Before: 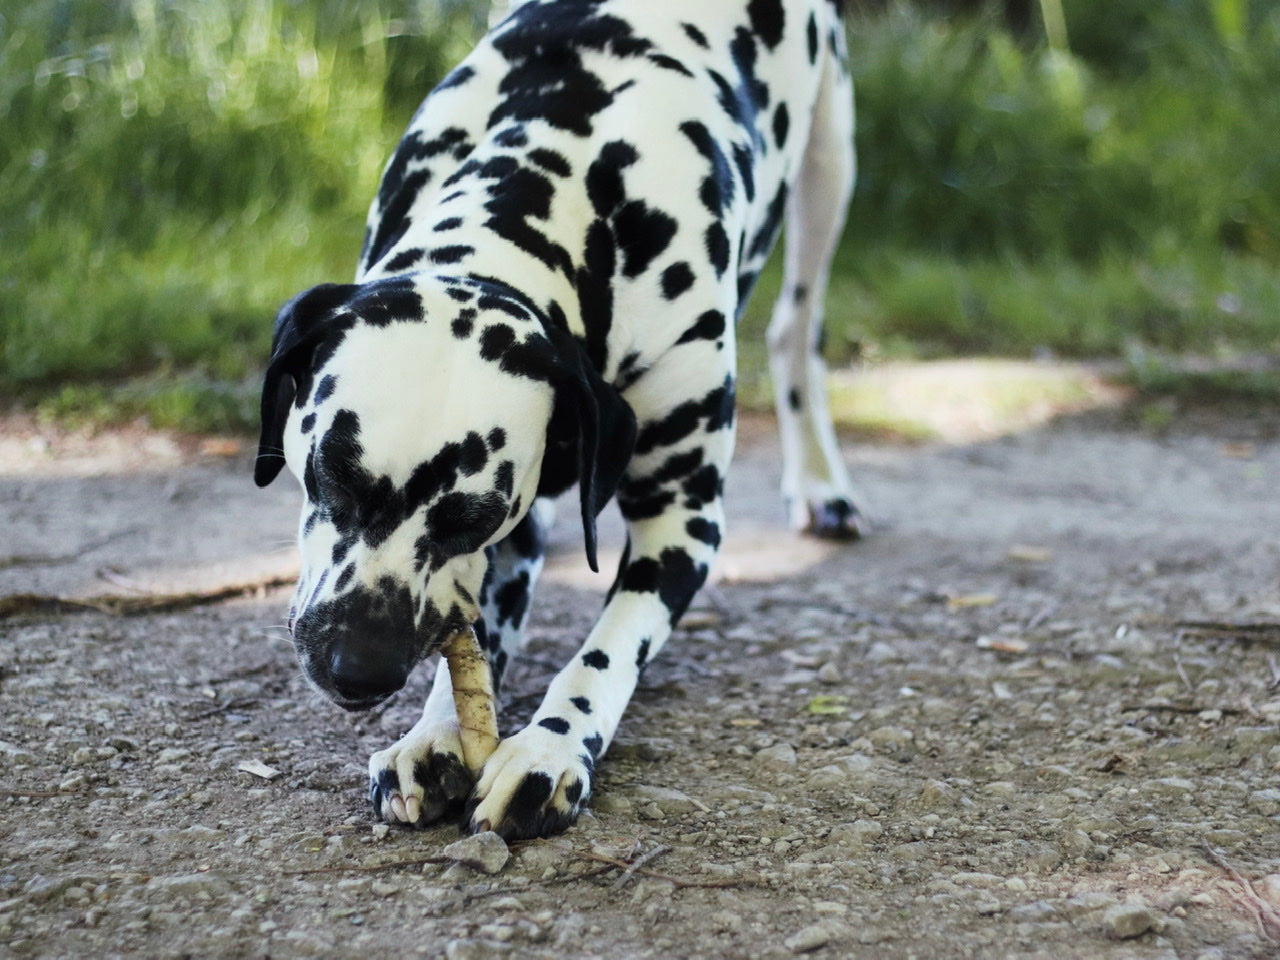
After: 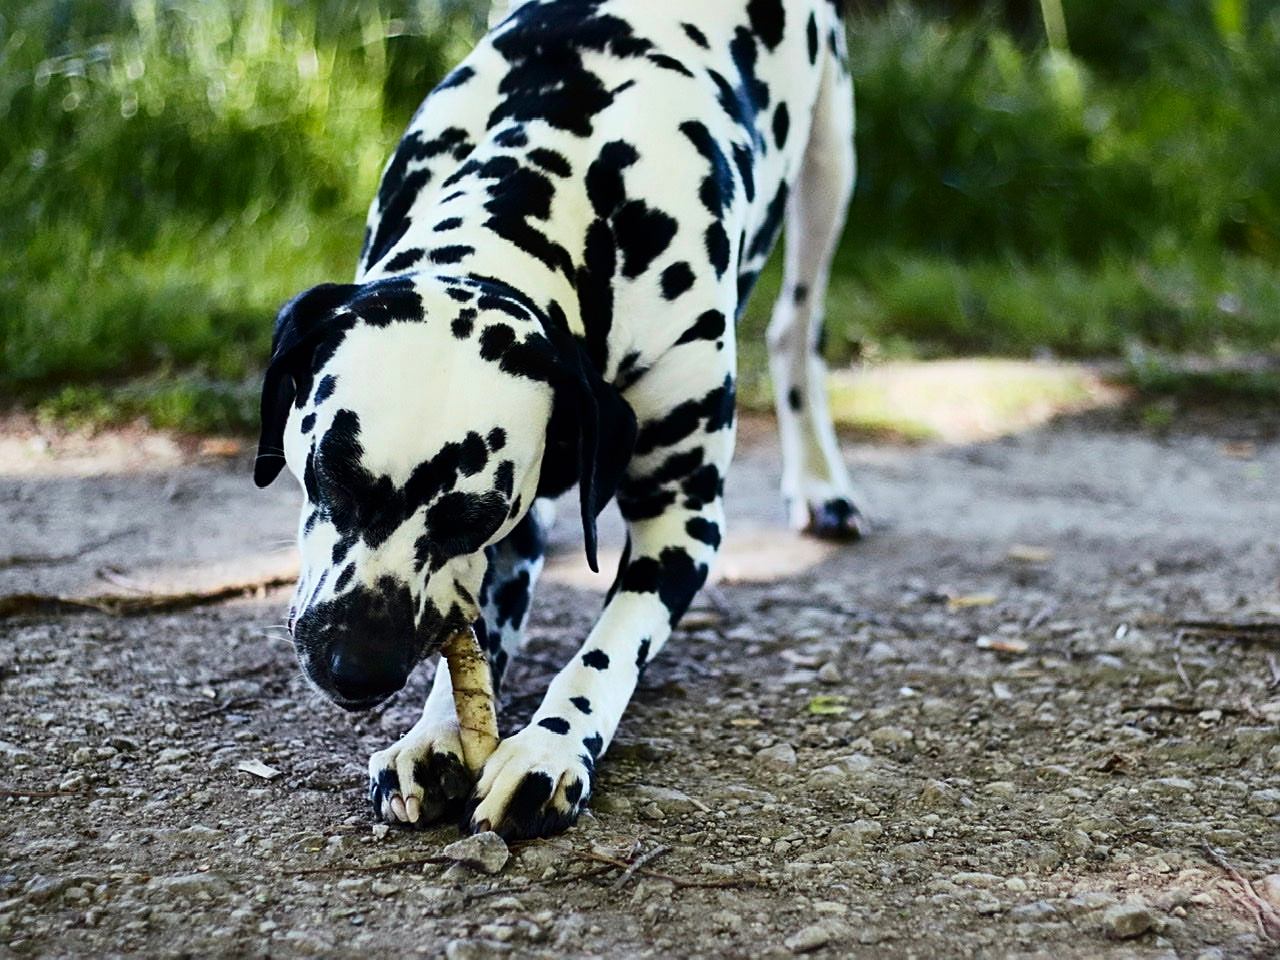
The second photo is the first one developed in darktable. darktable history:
contrast brightness saturation: contrast 0.21, brightness -0.11, saturation 0.21
sharpen: on, module defaults
